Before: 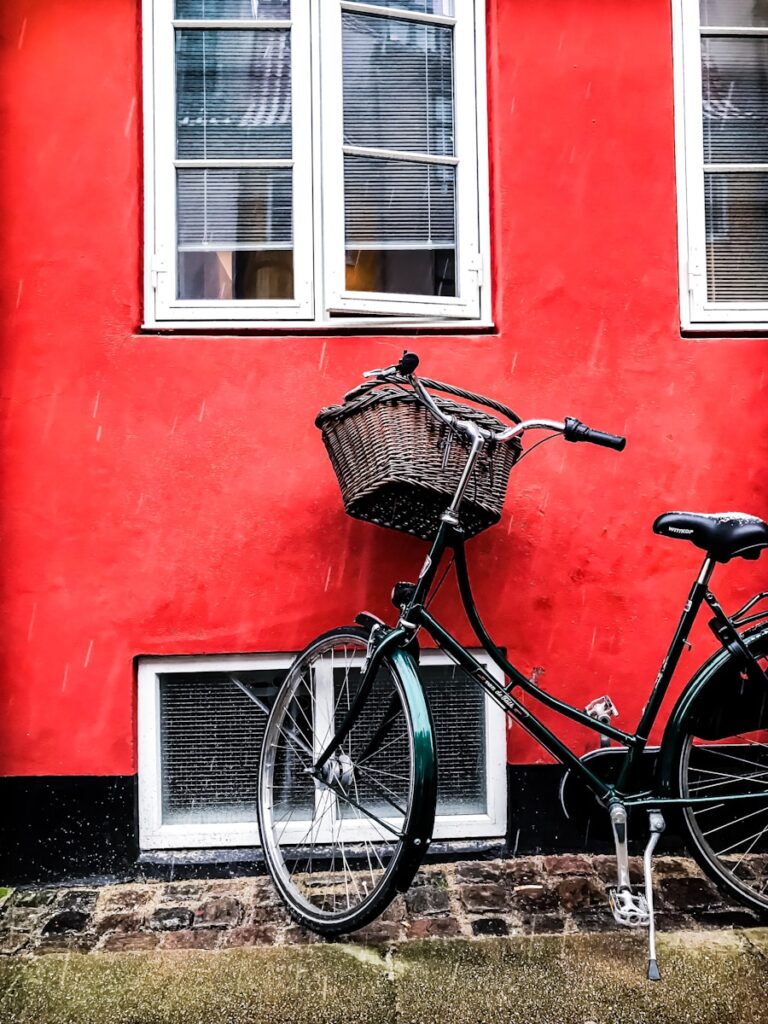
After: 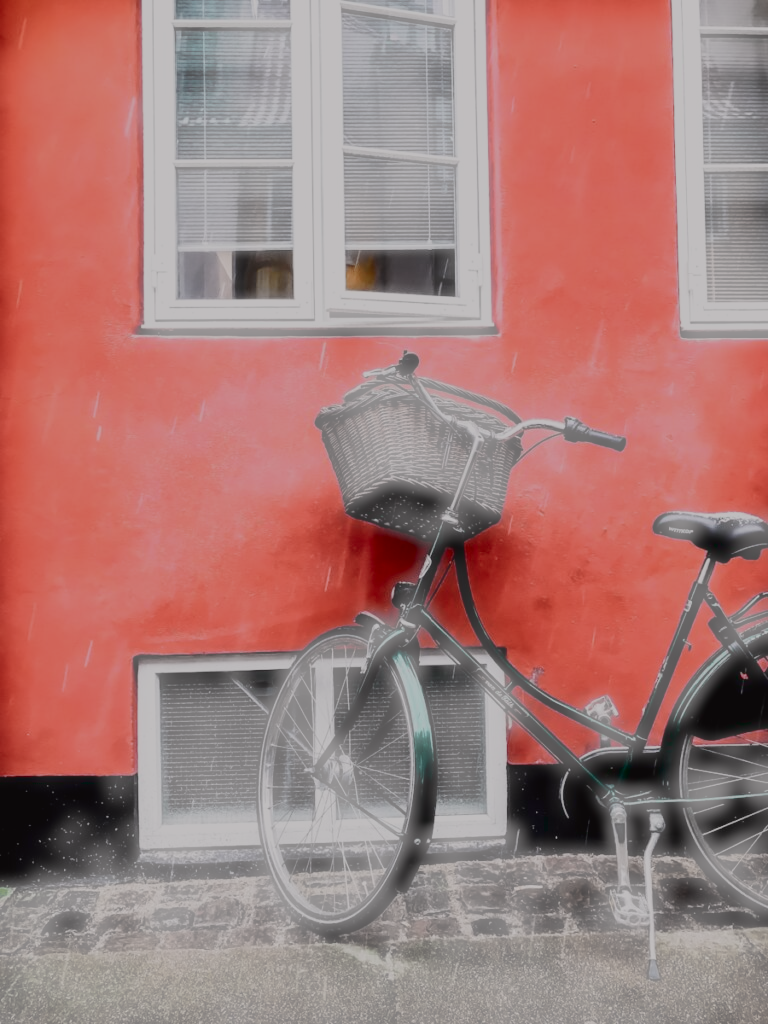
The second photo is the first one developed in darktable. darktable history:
haze removal: strength -0.9, distance 0.225, compatibility mode true, adaptive false
tone curve: curves: ch0 [(0, 0.023) (0.137, 0.069) (0.249, 0.163) (0.487, 0.491) (0.778, 0.858) (0.896, 0.94) (1, 0.988)]; ch1 [(0, 0) (0.396, 0.369) (0.483, 0.459) (0.498, 0.5) (0.515, 0.517) (0.562, 0.6) (0.611, 0.667) (0.692, 0.744) (0.798, 0.863) (1, 1)]; ch2 [(0, 0) (0.426, 0.398) (0.483, 0.481) (0.503, 0.503) (0.526, 0.527) (0.549, 0.59) (0.62, 0.666) (0.705, 0.755) (0.985, 0.966)], color space Lab, independent channels
filmic rgb: white relative exposure 8 EV, threshold 3 EV, structure ↔ texture 100%, target black luminance 0%, hardness 2.44, latitude 76.53%, contrast 0.562, shadows ↔ highlights balance 0%, preserve chrominance no, color science v4 (2020), iterations of high-quality reconstruction 10, type of noise poissonian, enable highlight reconstruction true
